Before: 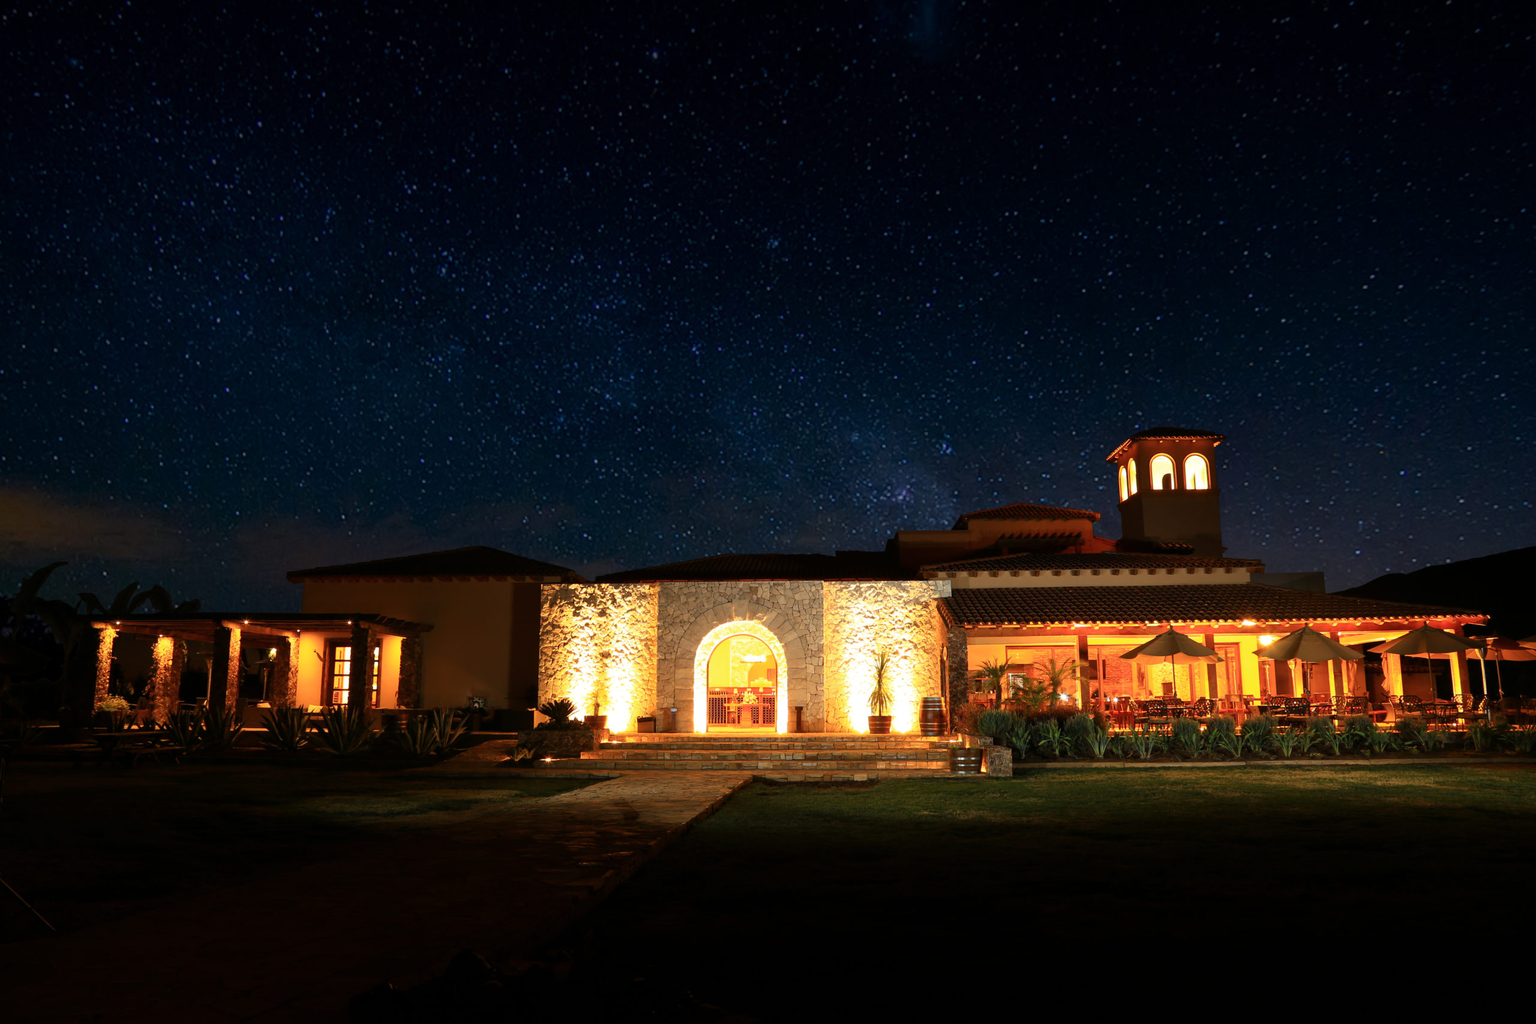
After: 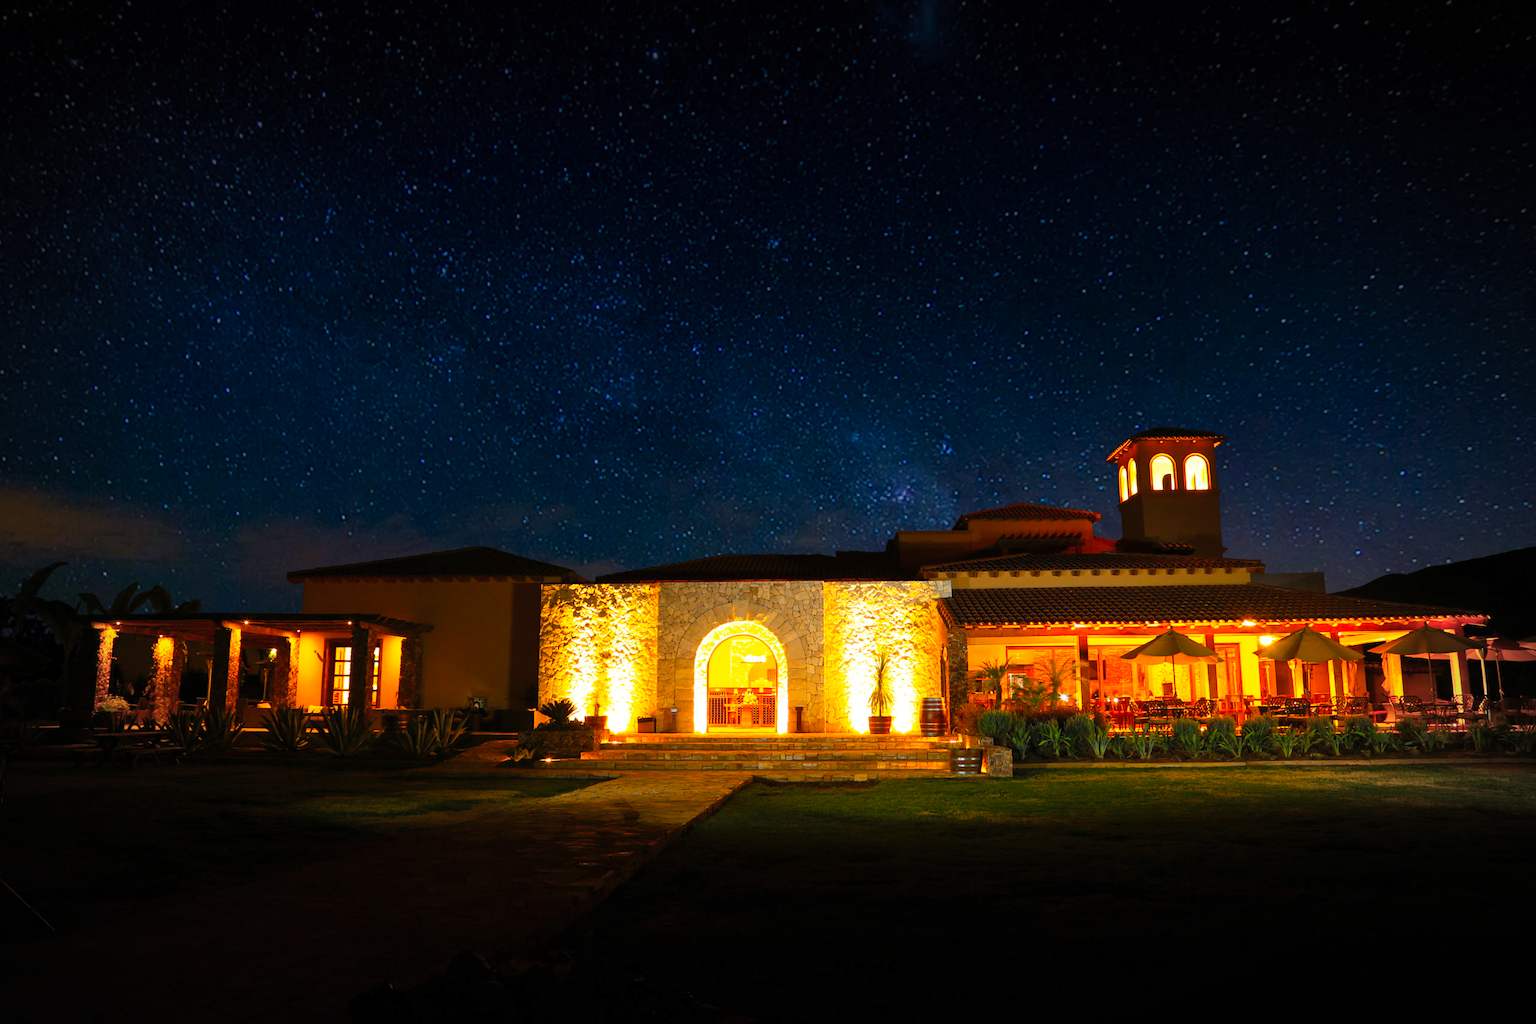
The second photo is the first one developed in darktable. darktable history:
vignetting: fall-off start 79.43%, saturation -0.649, width/height ratio 1.327, unbound false
contrast brightness saturation: contrast 0.07, brightness 0.08, saturation 0.18
color balance rgb: perceptual saturation grading › global saturation 30%, global vibrance 20%
